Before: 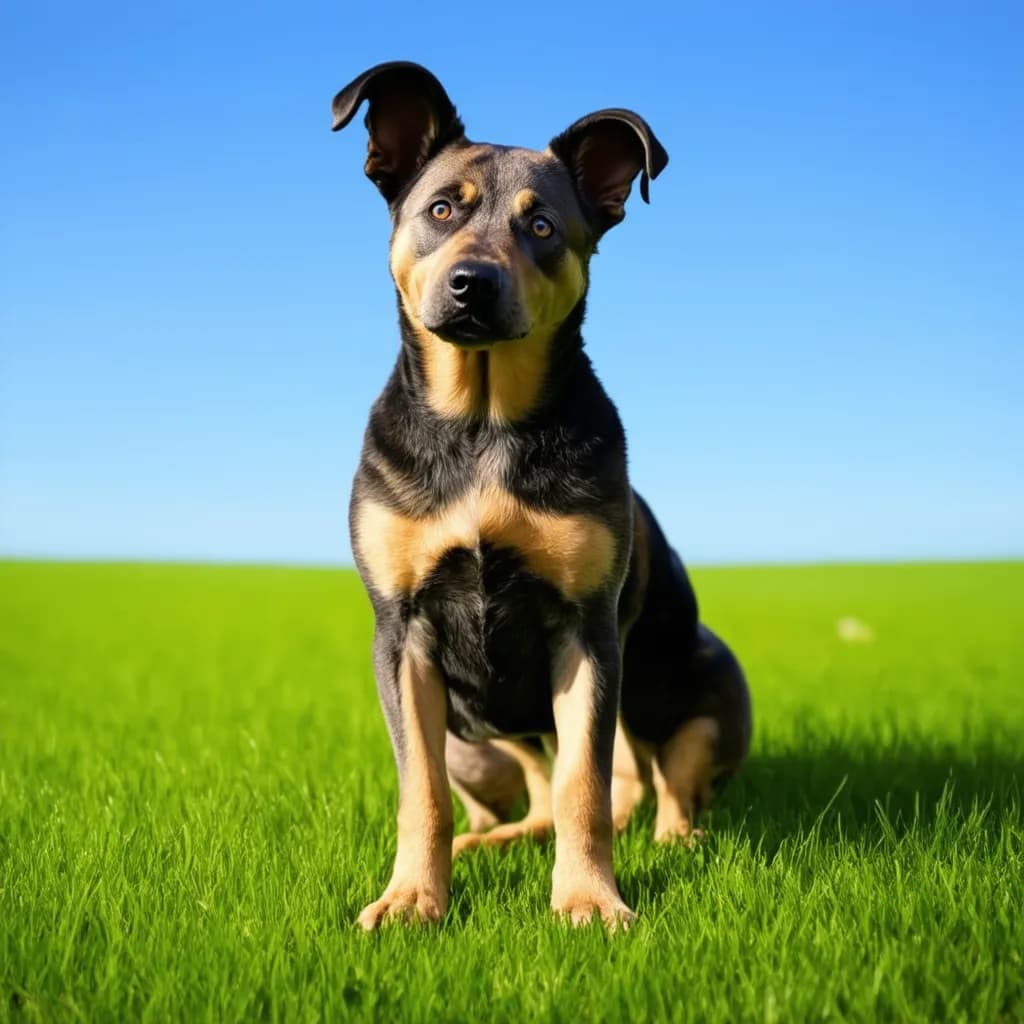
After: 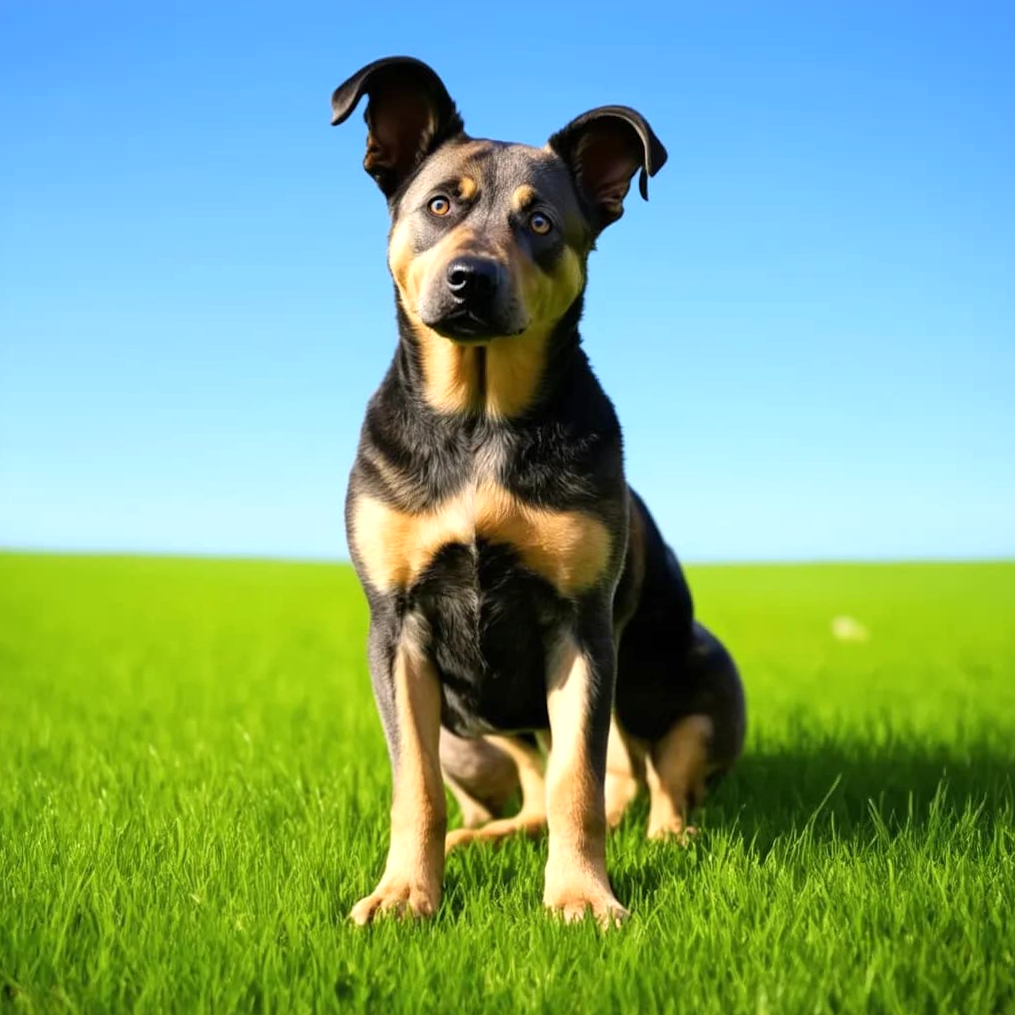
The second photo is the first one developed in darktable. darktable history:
exposure: exposure 0.29 EV, compensate highlight preservation false
crop and rotate: angle -0.5°
